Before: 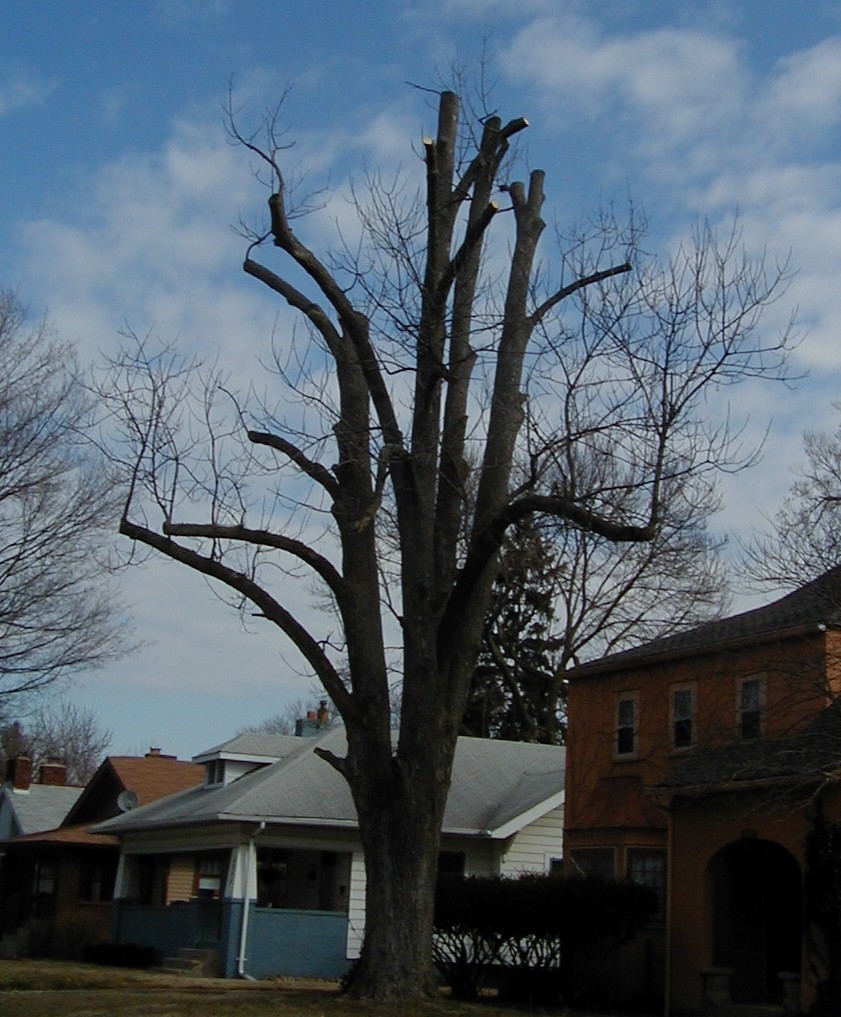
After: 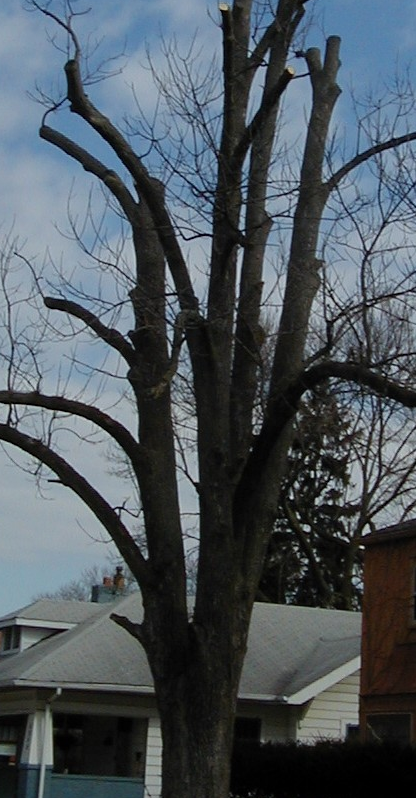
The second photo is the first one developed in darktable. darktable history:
shadows and highlights: shadows 12, white point adjustment 1.2, soften with gaussian
white balance: emerald 1
crop and rotate: angle 0.02°, left 24.353%, top 13.219%, right 26.156%, bottom 8.224%
